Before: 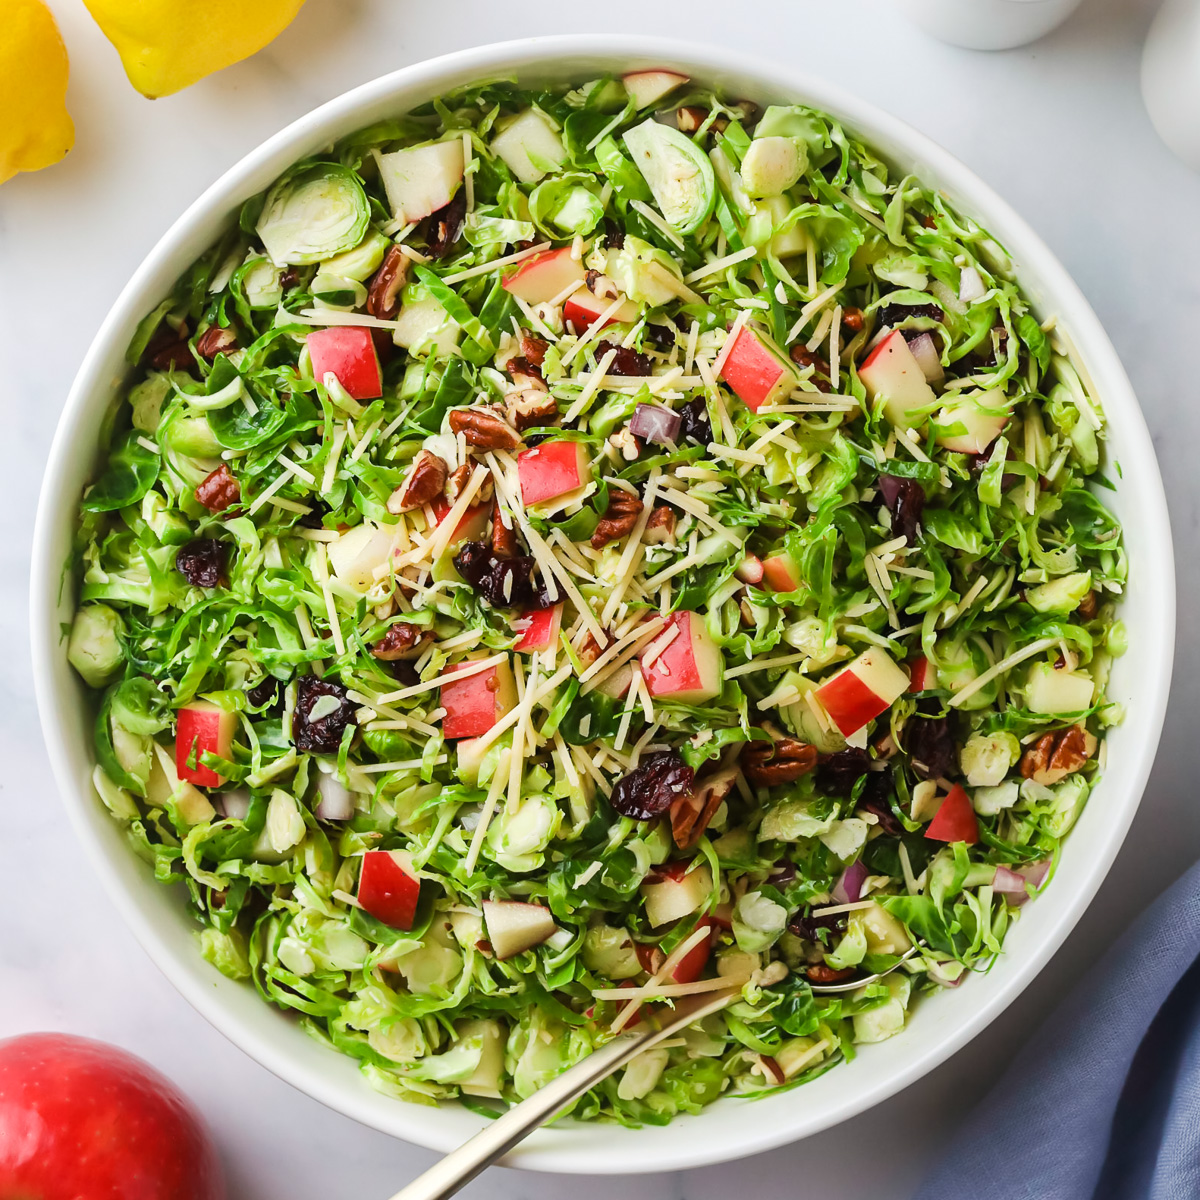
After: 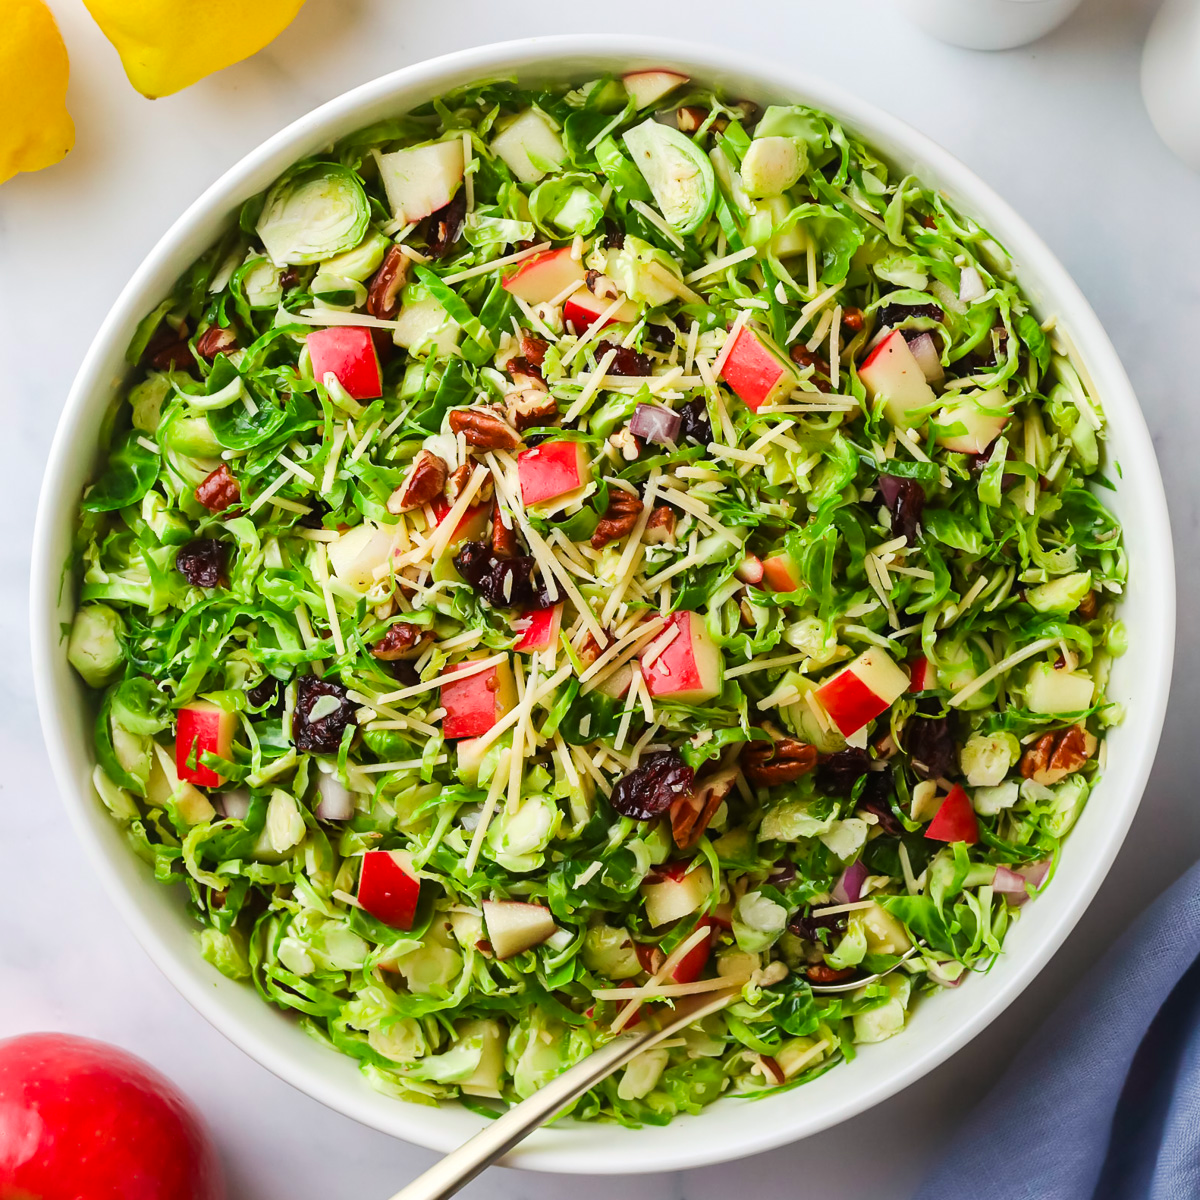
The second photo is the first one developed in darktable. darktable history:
contrast brightness saturation: contrast 0.039, saturation 0.163
